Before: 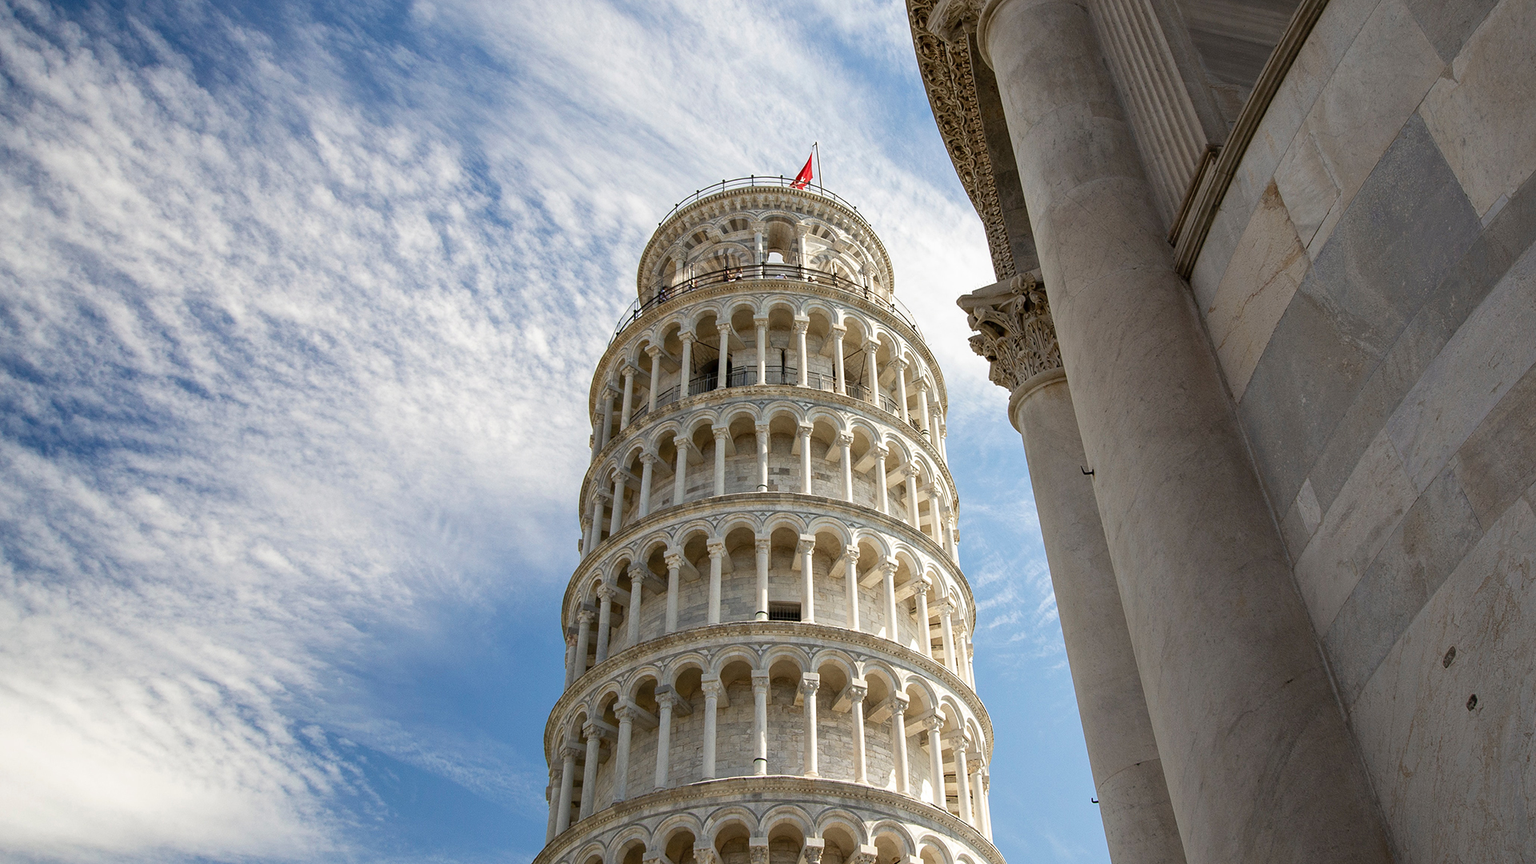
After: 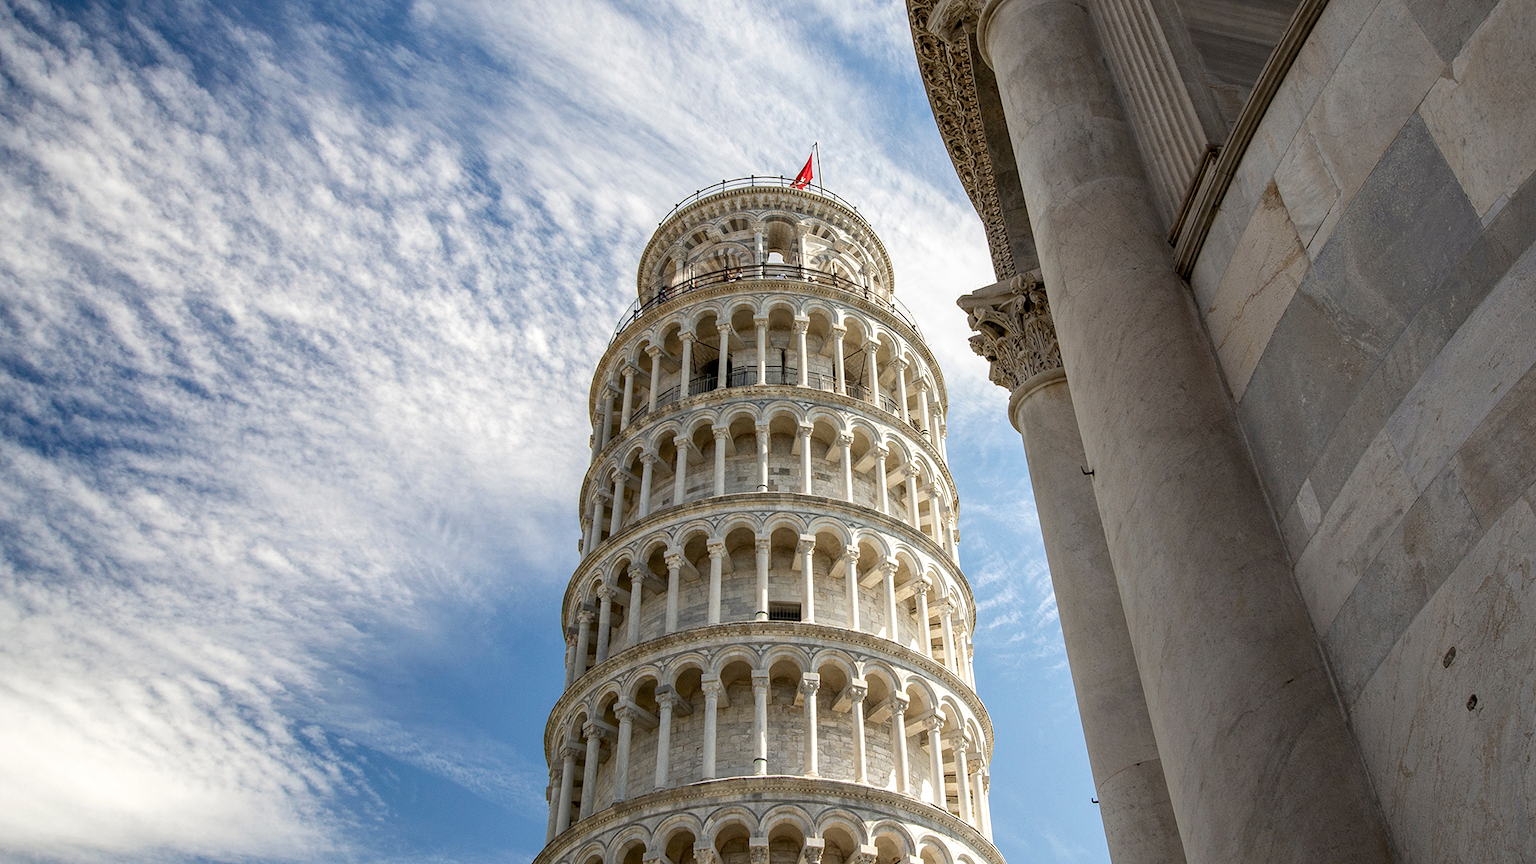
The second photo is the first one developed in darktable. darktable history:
exposure: exposure 0 EV, compensate highlight preservation false
local contrast: on, module defaults
